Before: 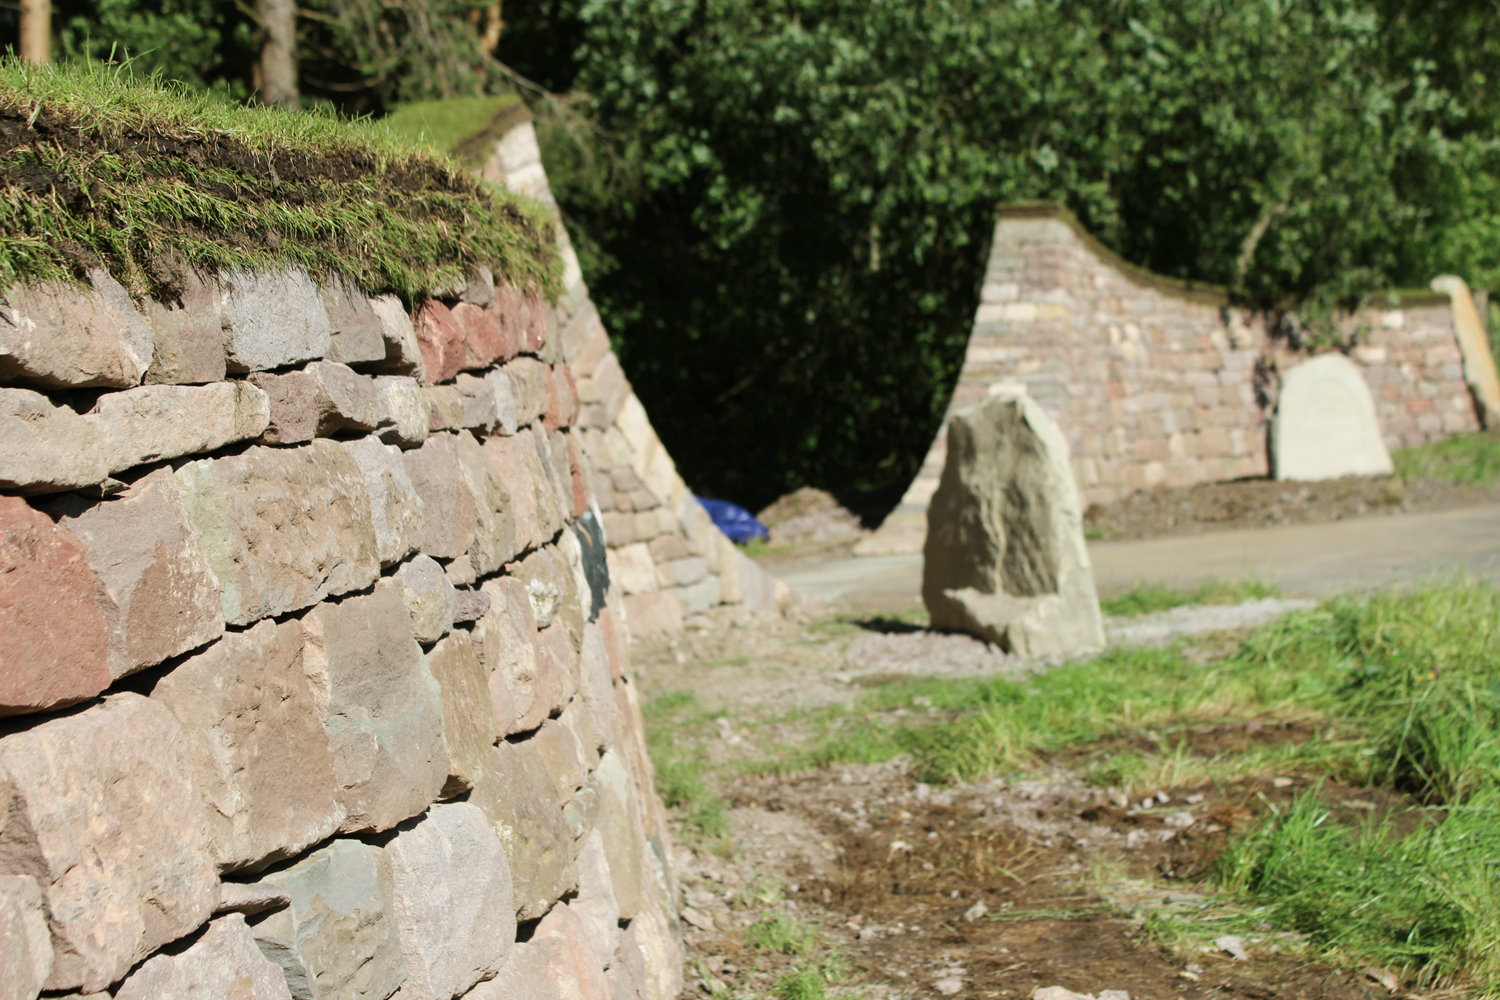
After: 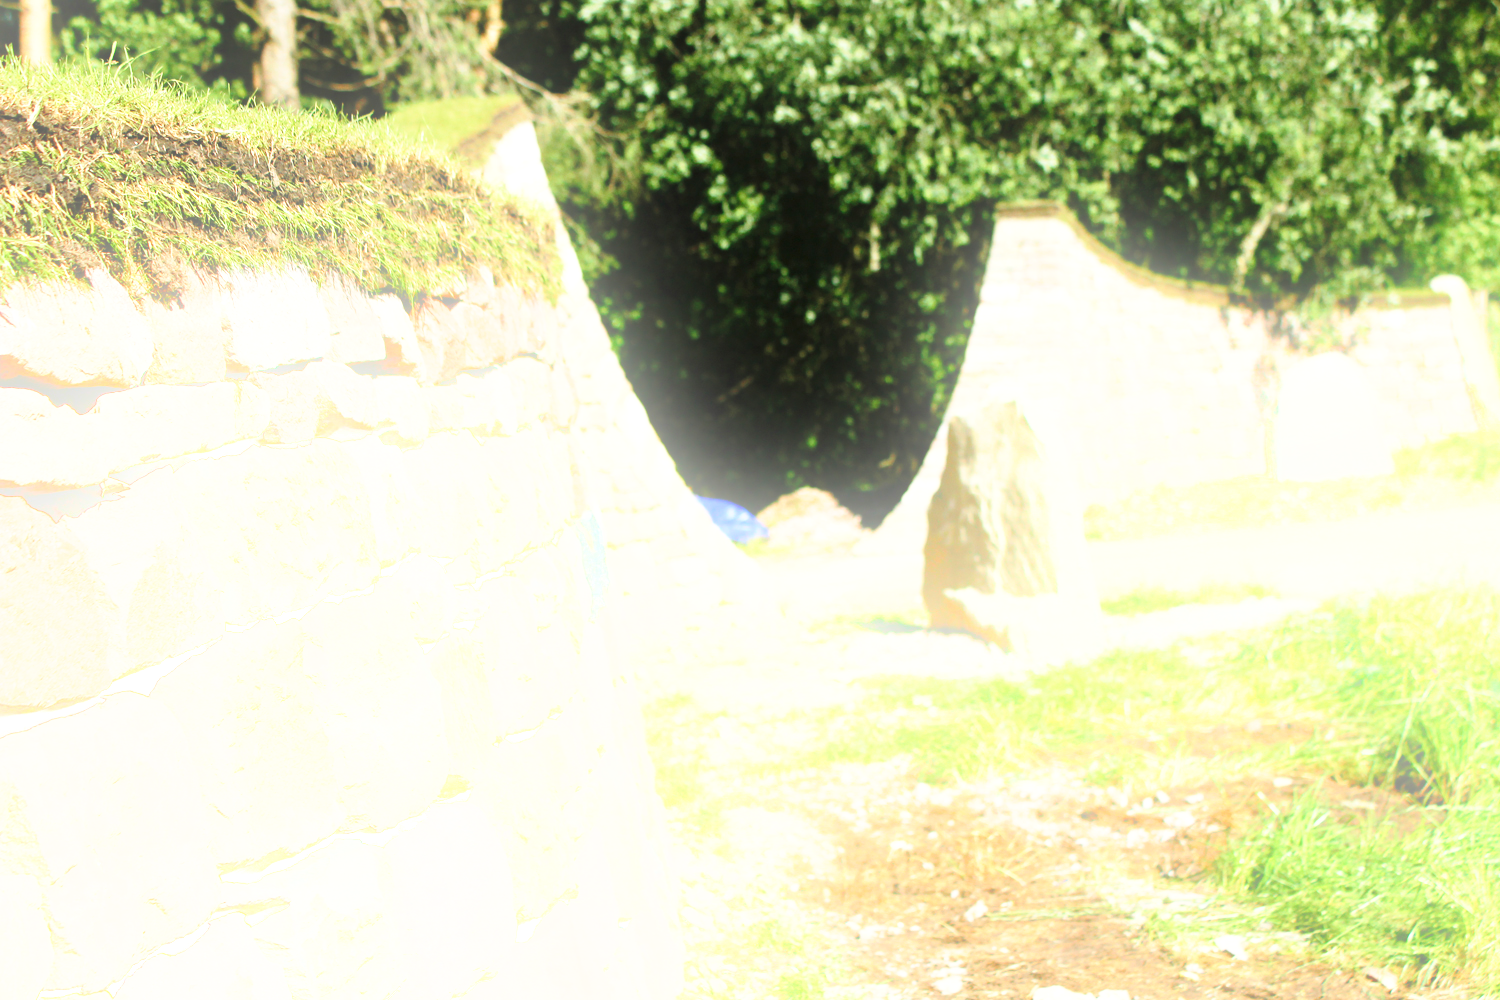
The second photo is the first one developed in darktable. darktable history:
bloom: size 16%, threshold 98%, strength 20%
exposure: exposure 1.137 EV, compensate highlight preservation false
base curve: curves: ch0 [(0, 0) (0.028, 0.03) (0.121, 0.232) (0.46, 0.748) (0.859, 0.968) (1, 1)], preserve colors none
